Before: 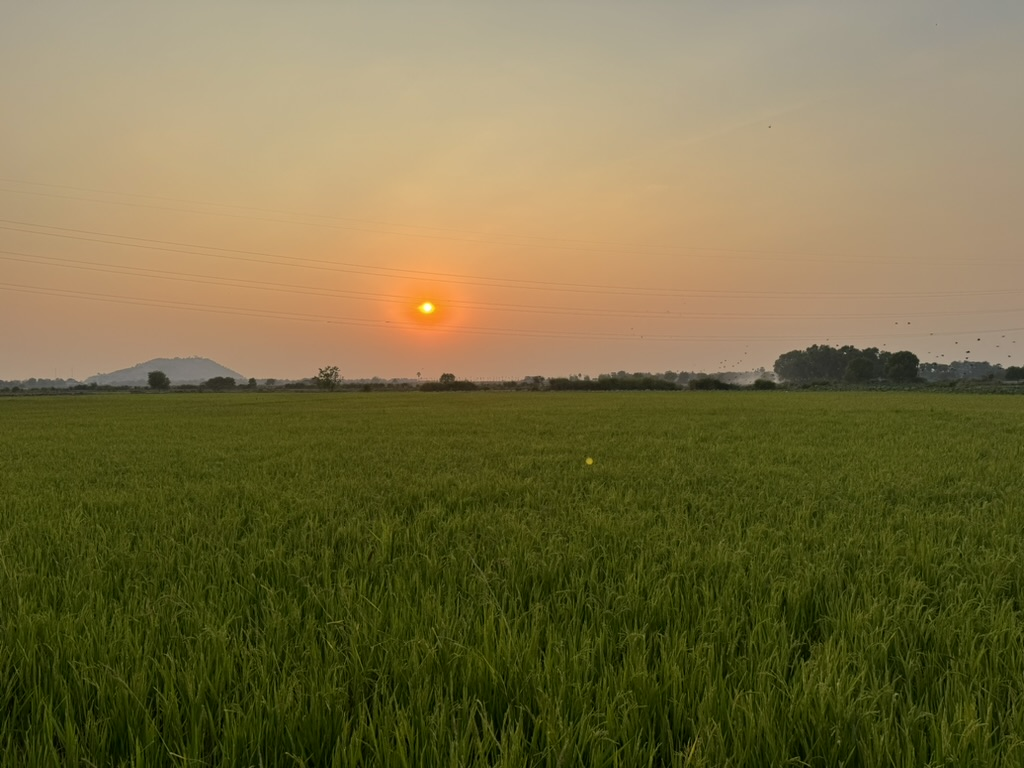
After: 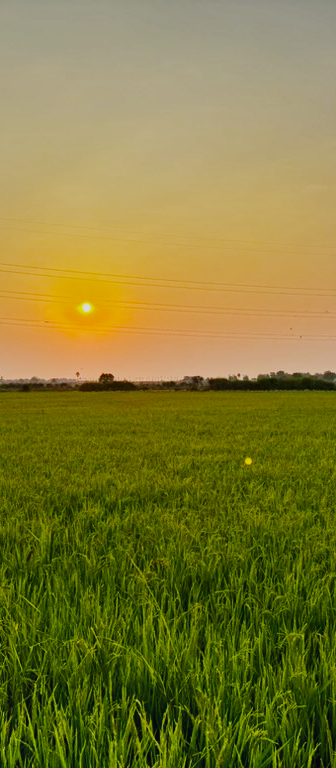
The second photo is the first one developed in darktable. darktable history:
haze removal: compatibility mode true, adaptive false
crop: left 33.344%, right 33.765%
shadows and highlights: shadows 80.55, white point adjustment -8.95, highlights -61.36, soften with gaussian
base curve: curves: ch0 [(0, 0.003) (0.001, 0.002) (0.006, 0.004) (0.02, 0.022) (0.048, 0.086) (0.094, 0.234) (0.162, 0.431) (0.258, 0.629) (0.385, 0.8) (0.548, 0.918) (0.751, 0.988) (1, 1)], preserve colors none
